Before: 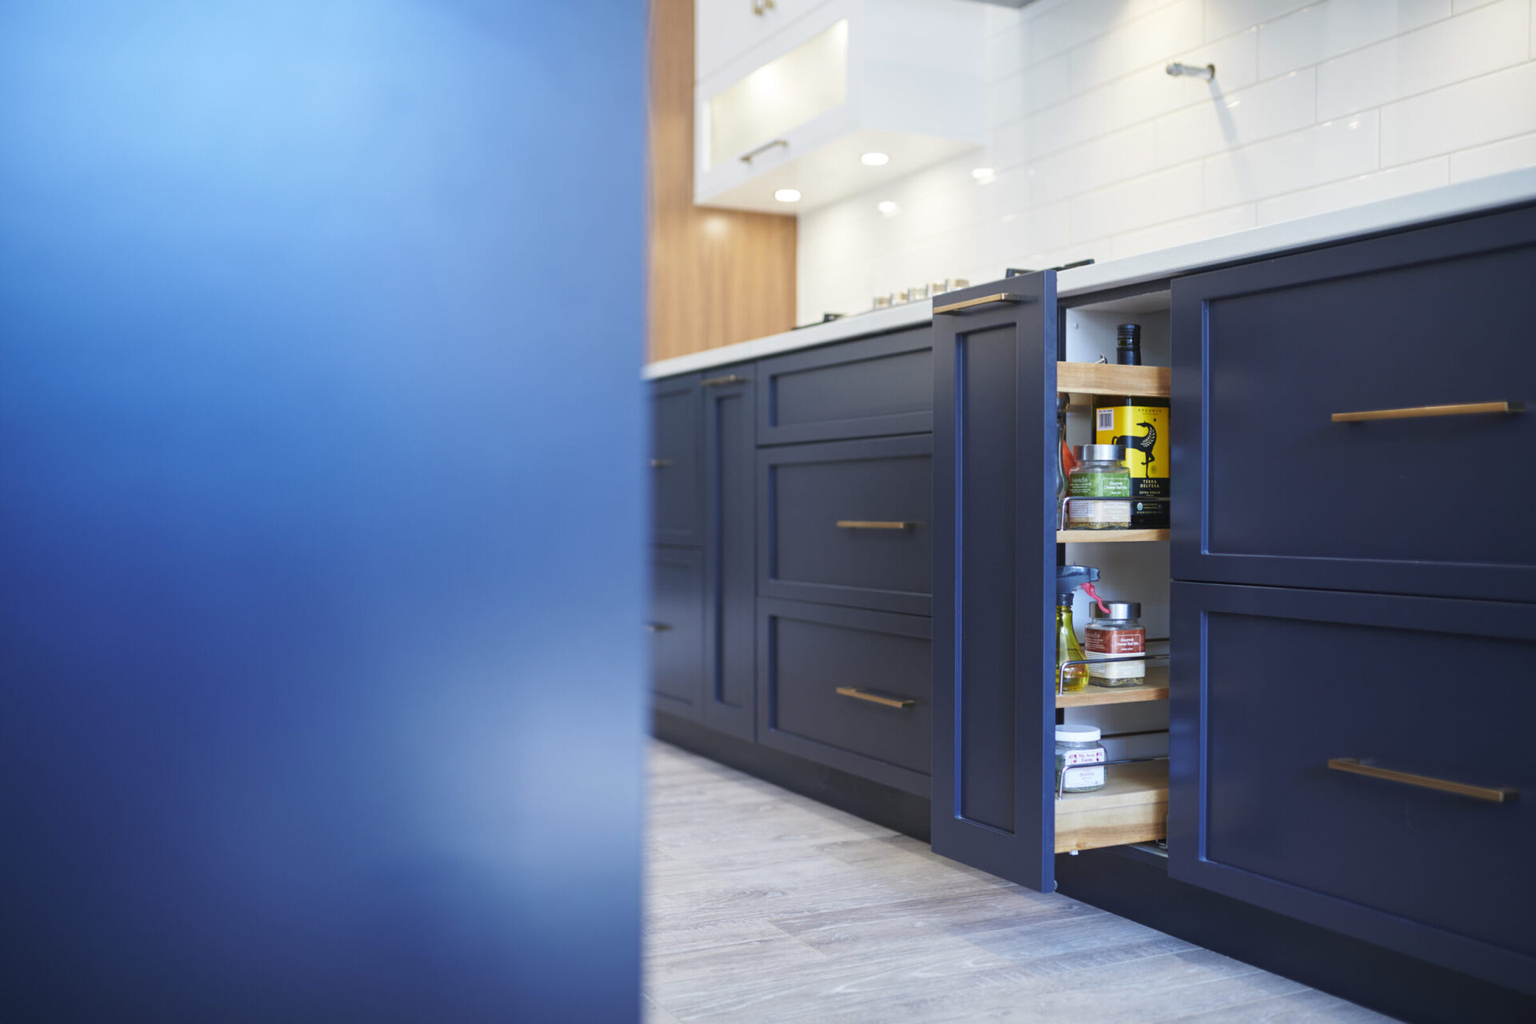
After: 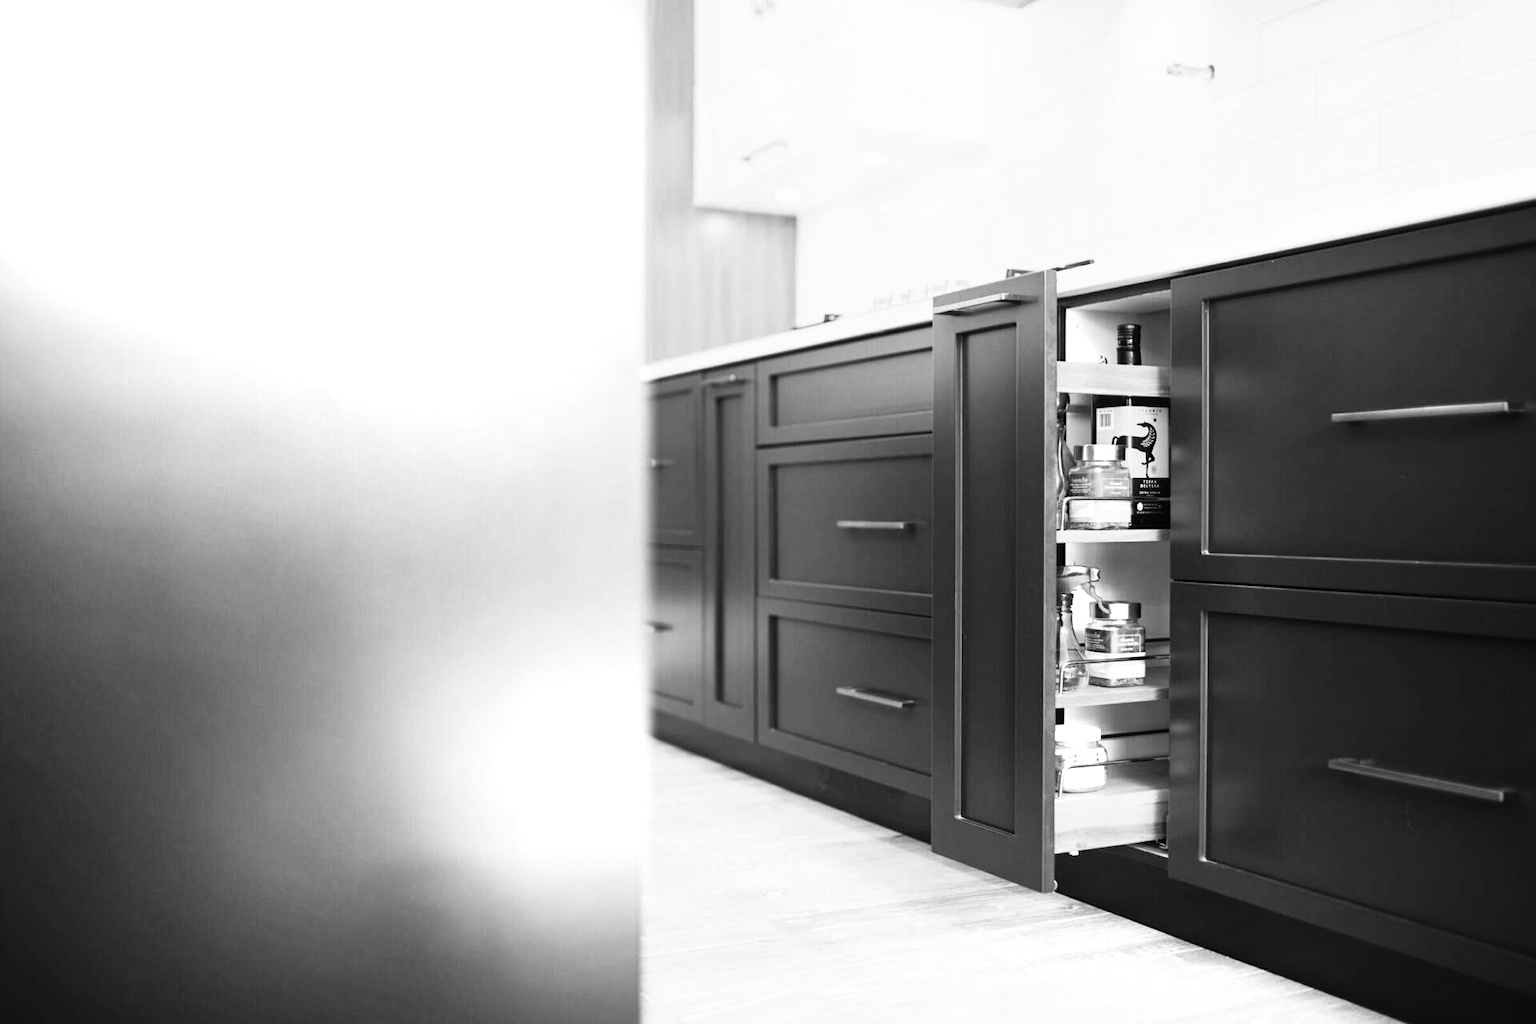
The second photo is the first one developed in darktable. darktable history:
color balance rgb: shadows lift › chroma 1%, shadows lift › hue 113°, highlights gain › chroma 0.2%, highlights gain › hue 333°, perceptual saturation grading › global saturation 20%, perceptual saturation grading › highlights -50%, perceptual saturation grading › shadows 25%, contrast -10%
color zones: curves: ch0 [(0, 0.5) (0.125, 0.4) (0.25, 0.5) (0.375, 0.4) (0.5, 0.4) (0.625, 0.6) (0.75, 0.6) (0.875, 0.5)]; ch1 [(0, 0.35) (0.125, 0.45) (0.25, 0.35) (0.375, 0.35) (0.5, 0.35) (0.625, 0.35) (0.75, 0.45) (0.875, 0.35)]; ch2 [(0, 0.6) (0.125, 0.5) (0.25, 0.5) (0.375, 0.6) (0.5, 0.6) (0.625, 0.5) (0.75, 0.5) (0.875, 0.5)]
monochrome: on, module defaults
rgb curve: curves: ch0 [(0, 0) (0.21, 0.15) (0.24, 0.21) (0.5, 0.75) (0.75, 0.96) (0.89, 0.99) (1, 1)]; ch1 [(0, 0.02) (0.21, 0.13) (0.25, 0.2) (0.5, 0.67) (0.75, 0.9) (0.89, 0.97) (1, 1)]; ch2 [(0, 0.02) (0.21, 0.13) (0.25, 0.2) (0.5, 0.67) (0.75, 0.9) (0.89, 0.97) (1, 1)], compensate middle gray true
